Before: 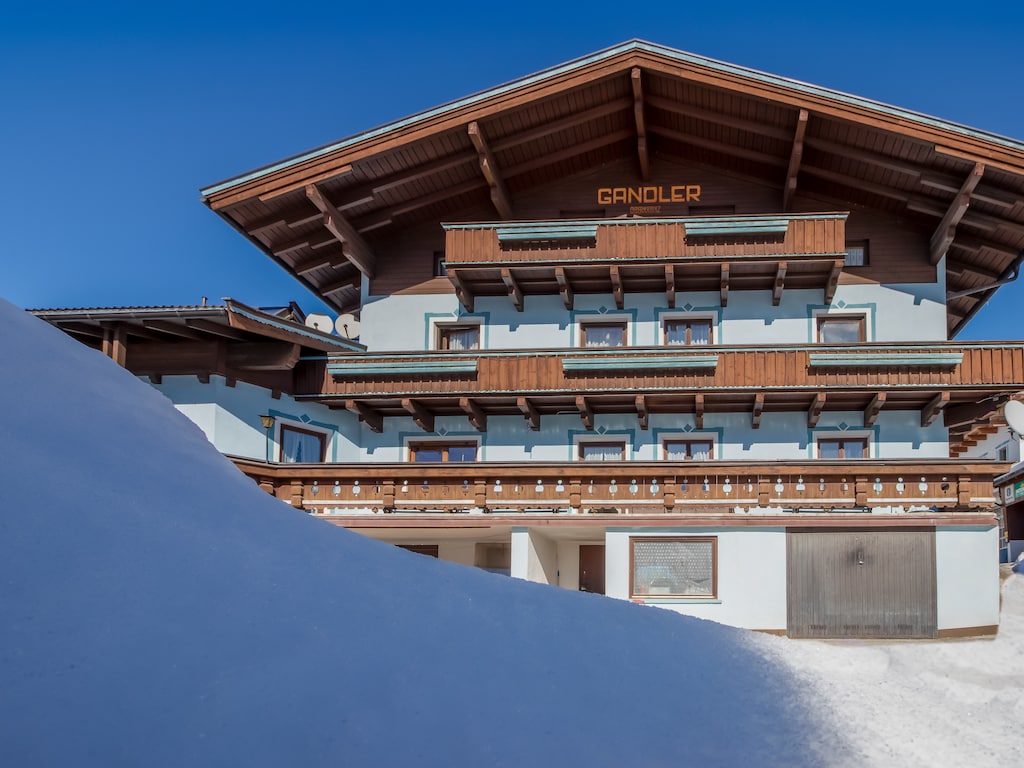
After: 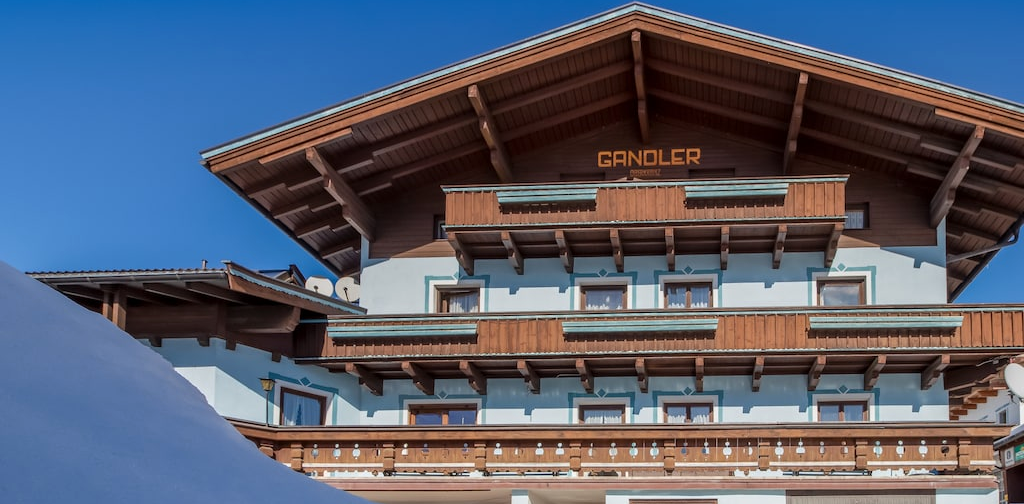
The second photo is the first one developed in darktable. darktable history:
exposure: exposure 0.129 EV, compensate highlight preservation false
crop and rotate: top 4.906%, bottom 29.39%
